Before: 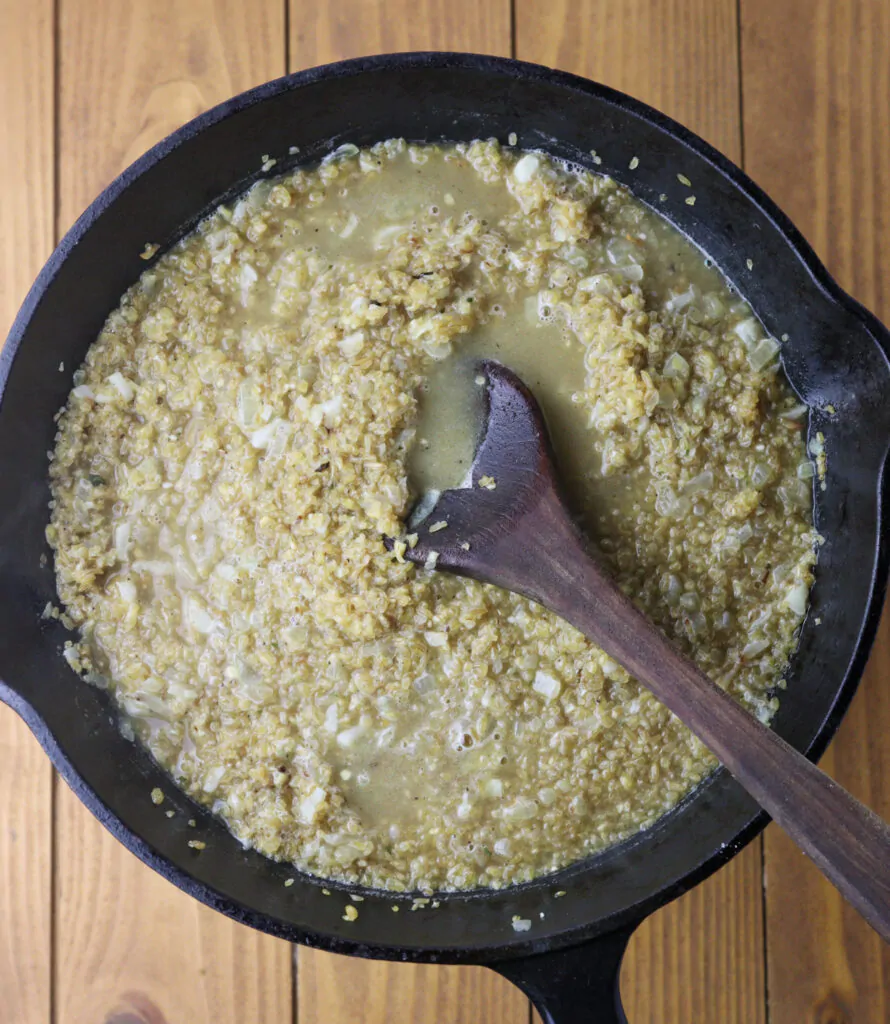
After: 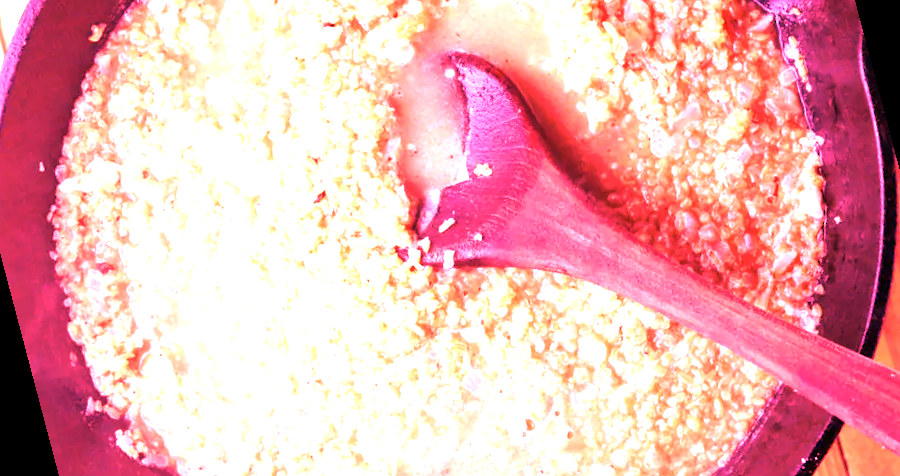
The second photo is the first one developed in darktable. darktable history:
rotate and perspective: rotation -14.8°, crop left 0.1, crop right 0.903, crop top 0.25, crop bottom 0.748
white balance: red 4.26, blue 1.802
velvia: on, module defaults
crop and rotate: top 15.774%, bottom 5.506%
